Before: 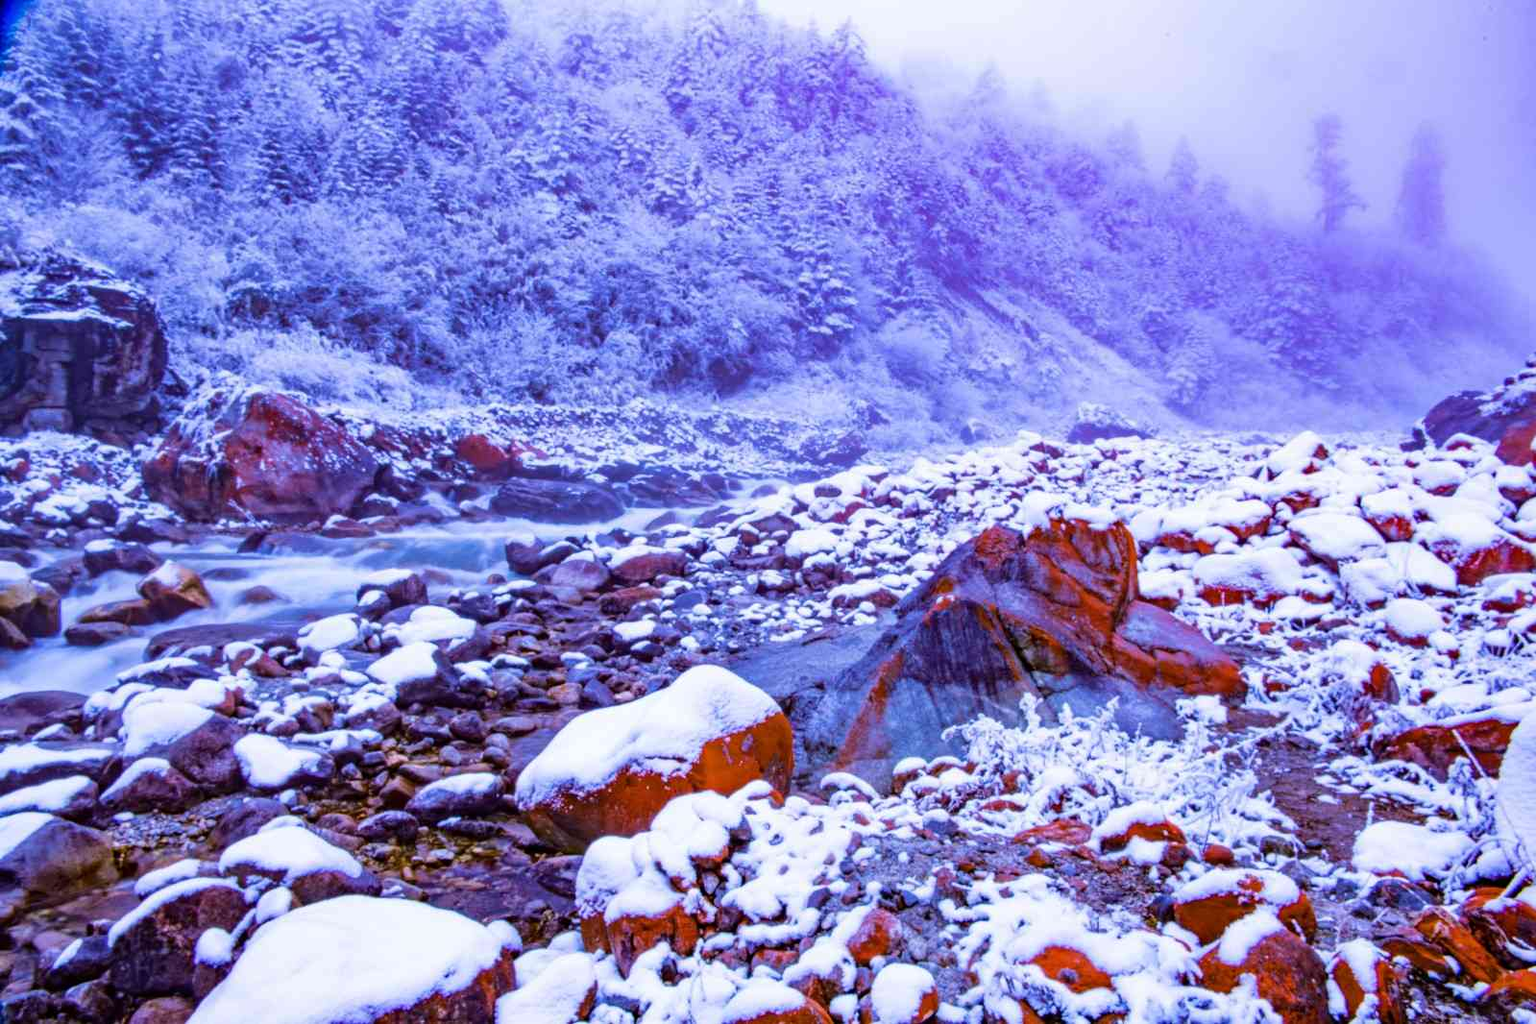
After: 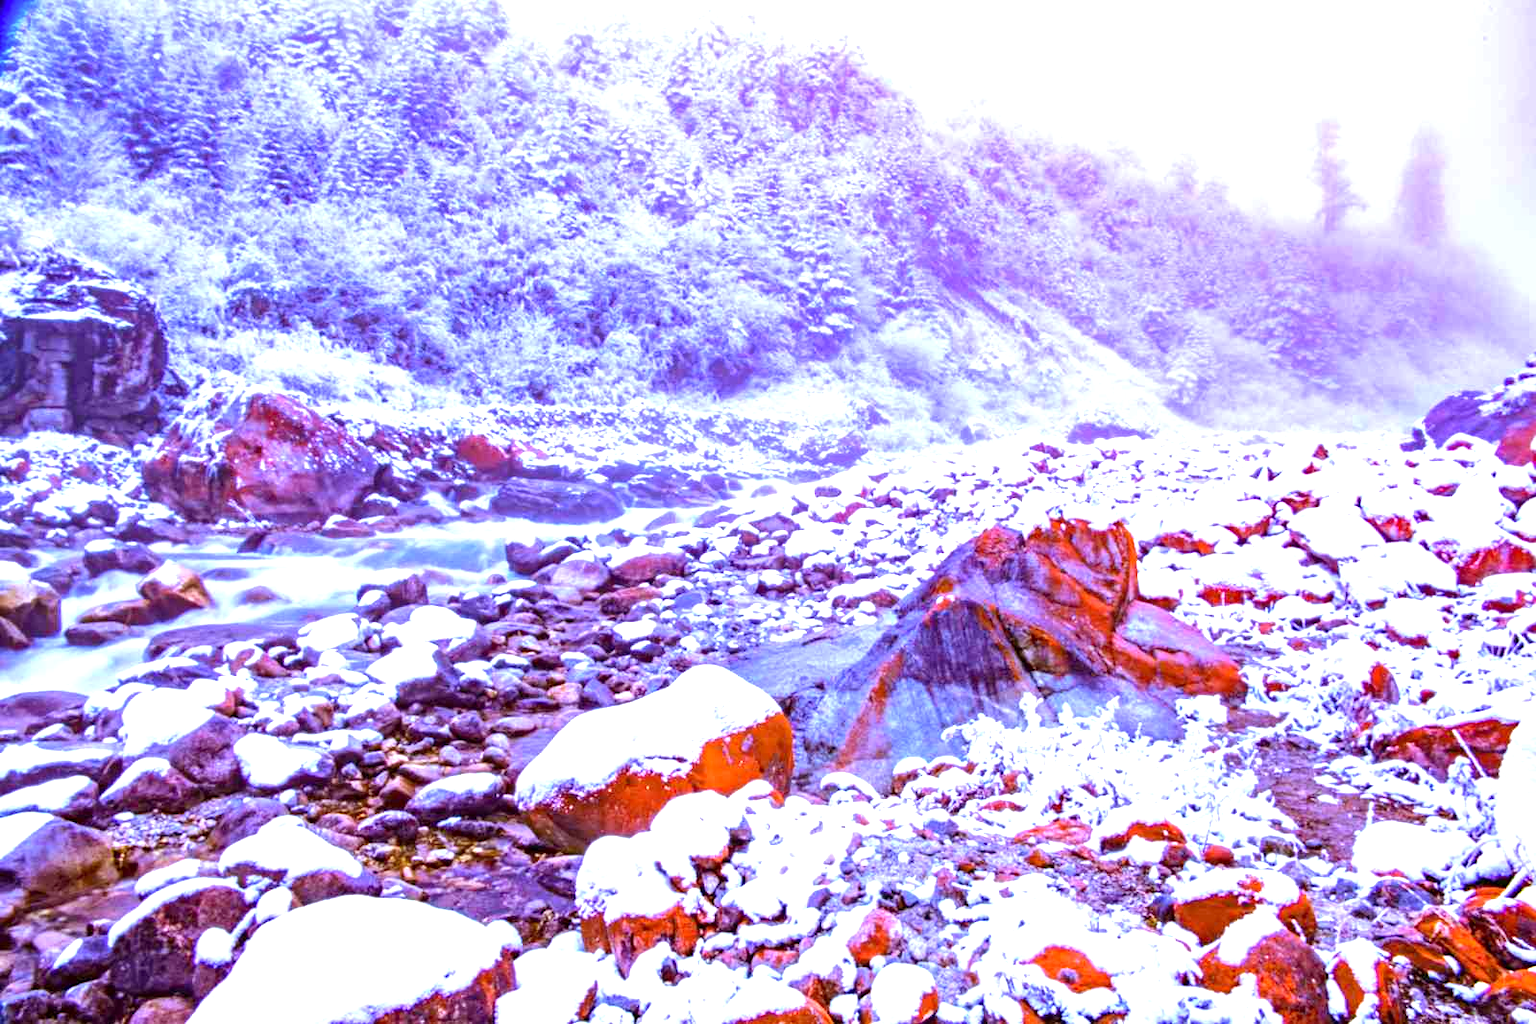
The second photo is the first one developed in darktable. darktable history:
exposure: exposure 1.25 EV, compensate exposure bias true, compensate highlight preservation false
rgb levels: mode RGB, independent channels, levels [[0, 0.474, 1], [0, 0.5, 1], [0, 0.5, 1]]
